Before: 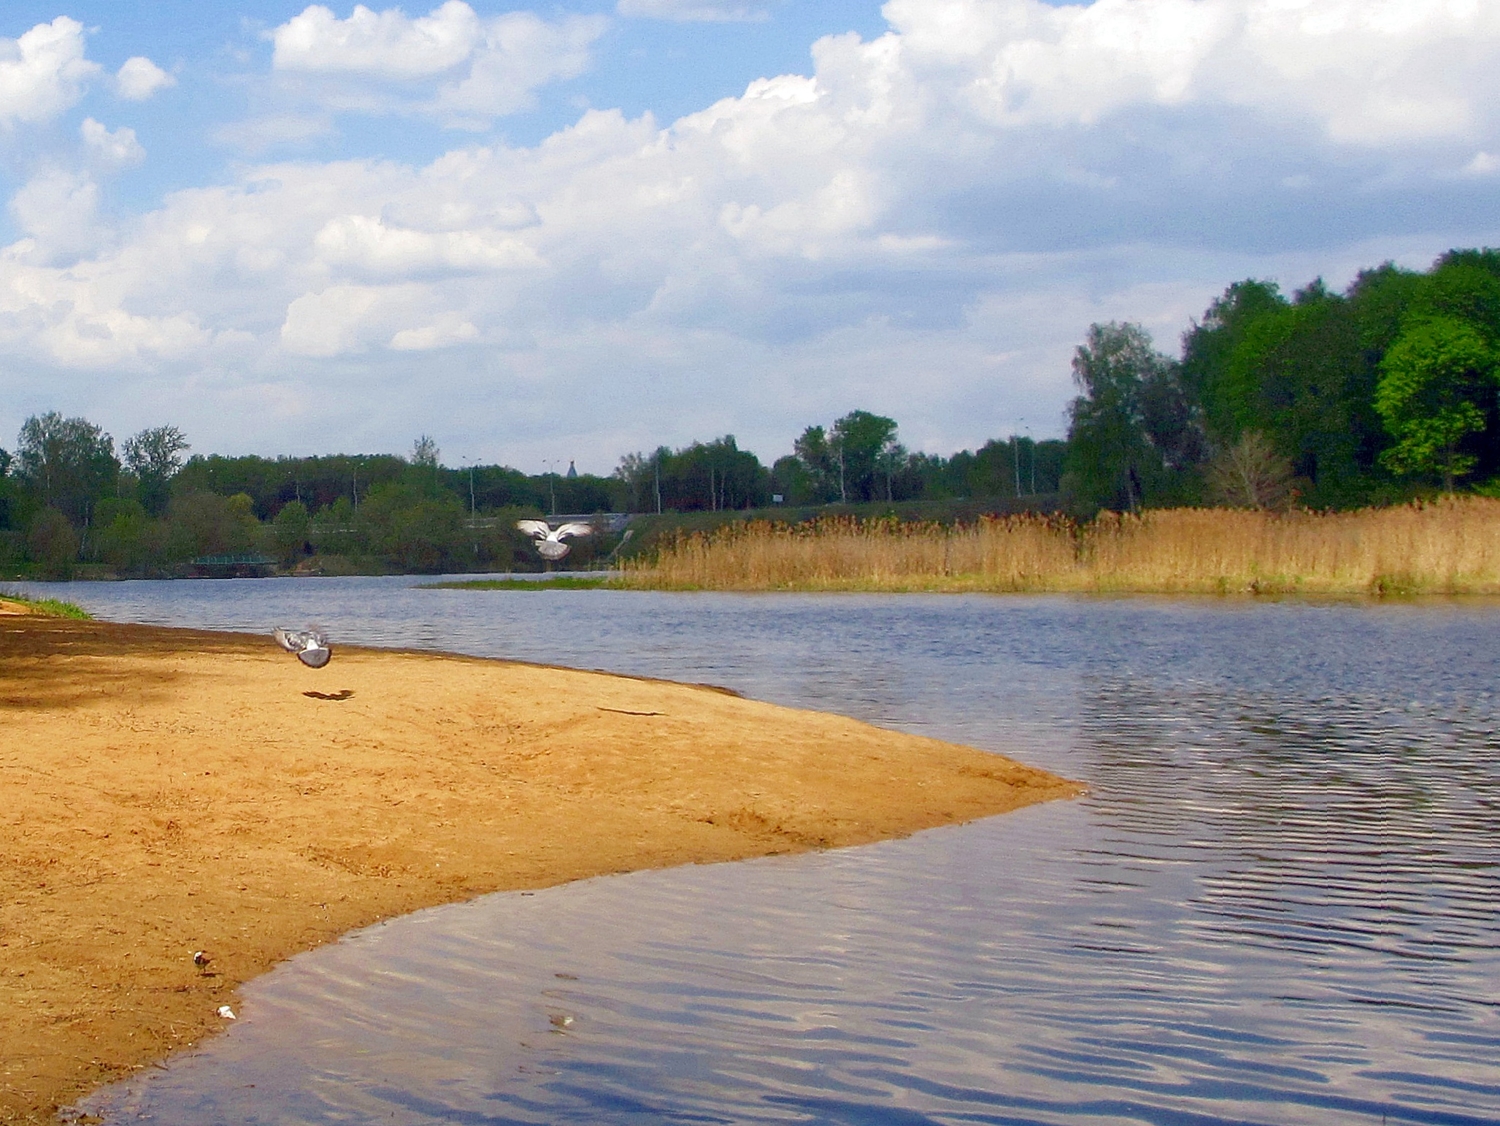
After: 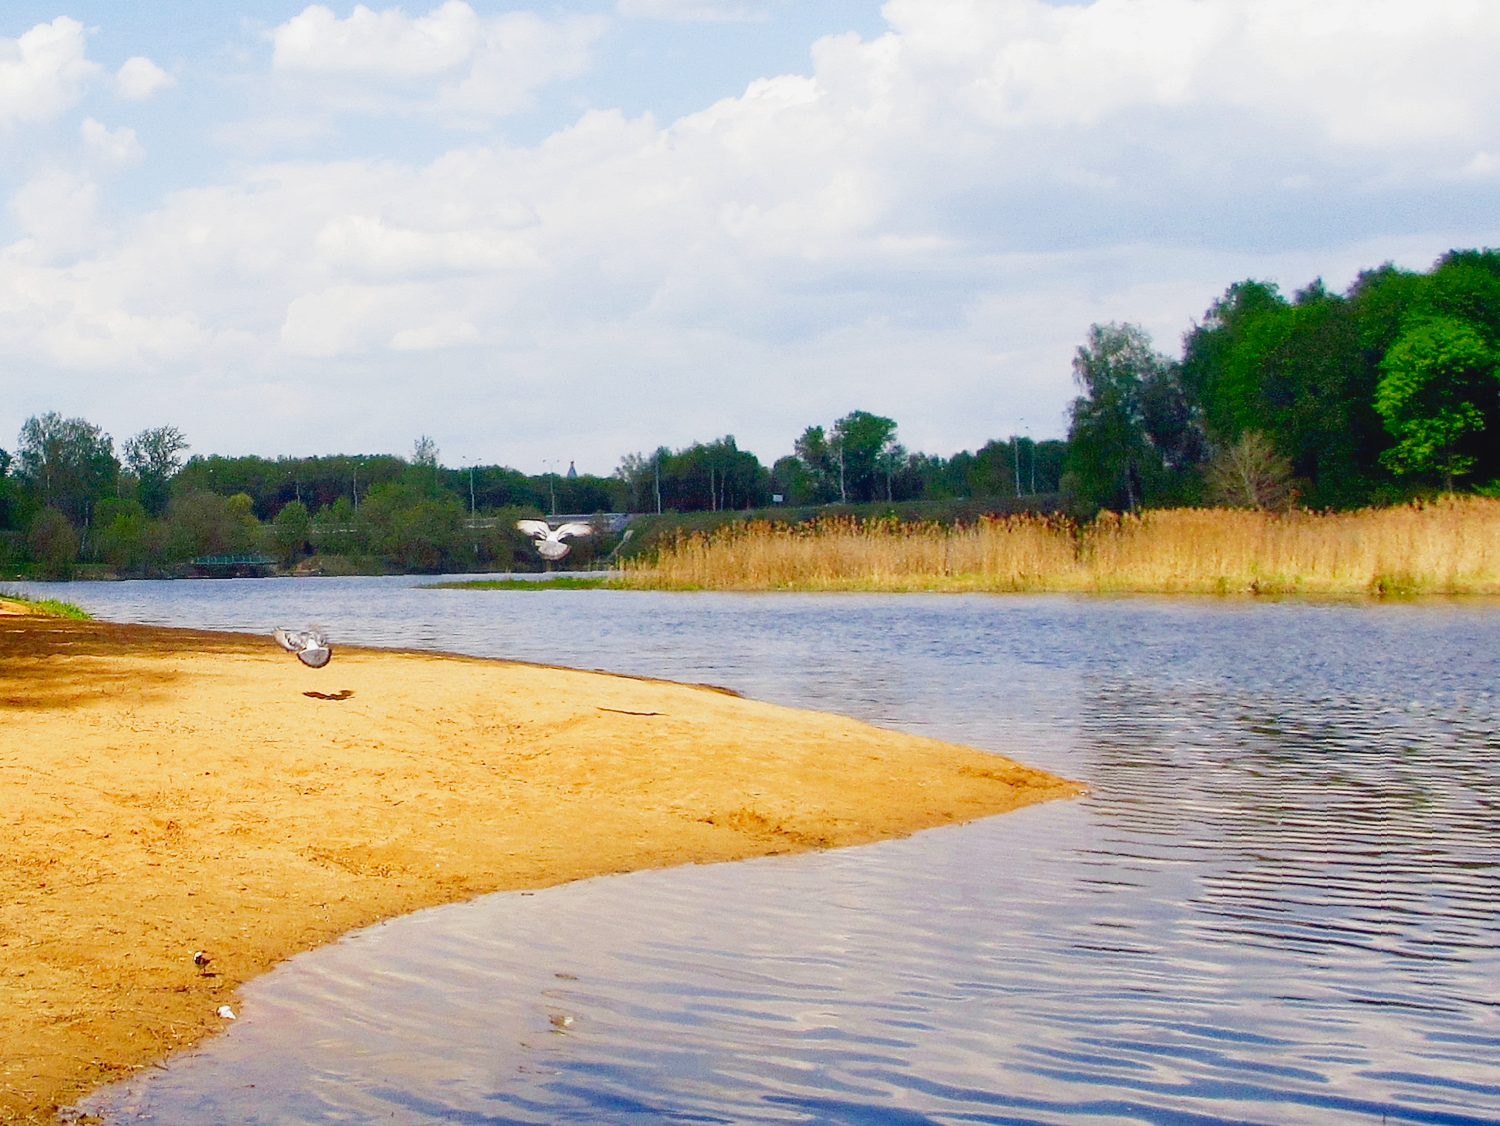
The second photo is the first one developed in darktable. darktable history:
tone curve: curves: ch0 [(0, 0.039) (0.113, 0.081) (0.204, 0.204) (0.498, 0.608) (0.709, 0.819) (0.984, 0.961)]; ch1 [(0, 0) (0.172, 0.123) (0.317, 0.272) (0.414, 0.382) (0.476, 0.479) (0.505, 0.501) (0.528, 0.54) (0.618, 0.647) (0.709, 0.764) (1, 1)]; ch2 [(0, 0) (0.411, 0.424) (0.492, 0.502) (0.521, 0.513) (0.537, 0.57) (0.686, 0.638) (1, 1)], preserve colors none
